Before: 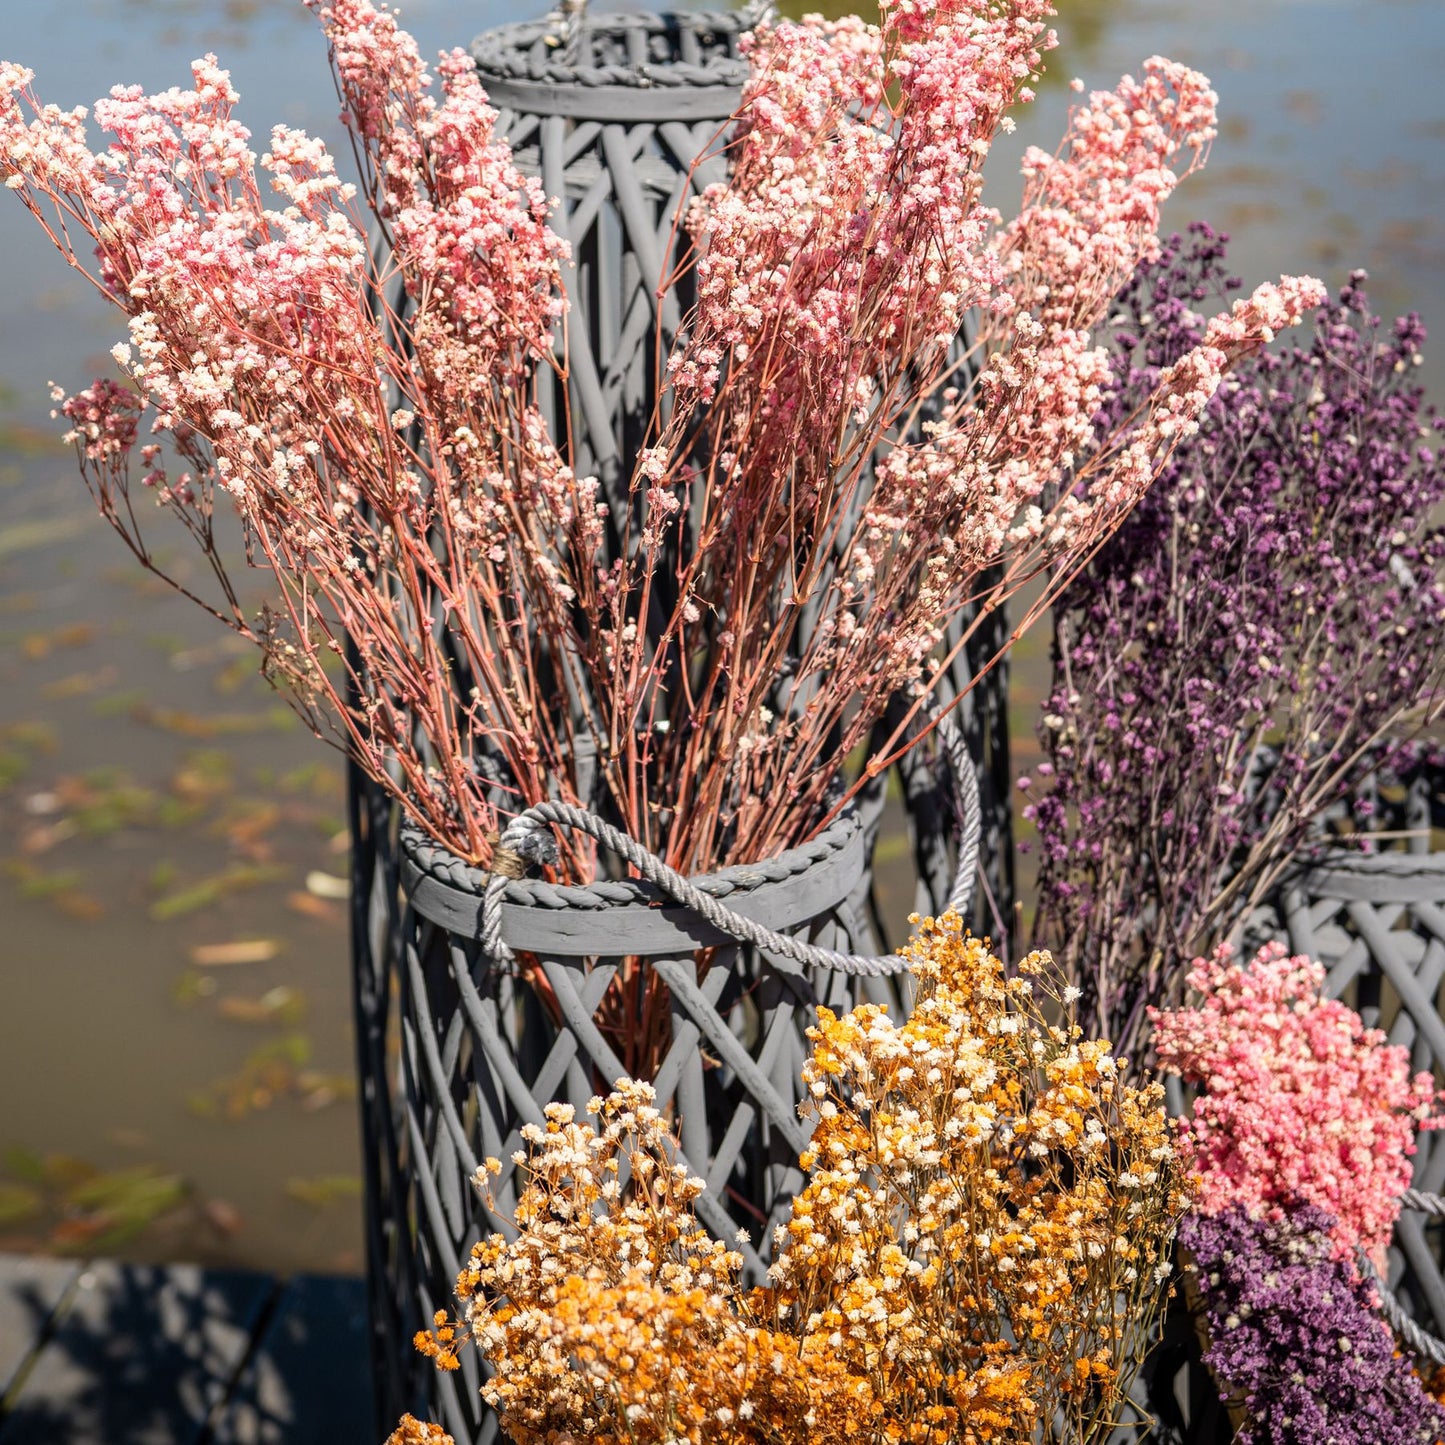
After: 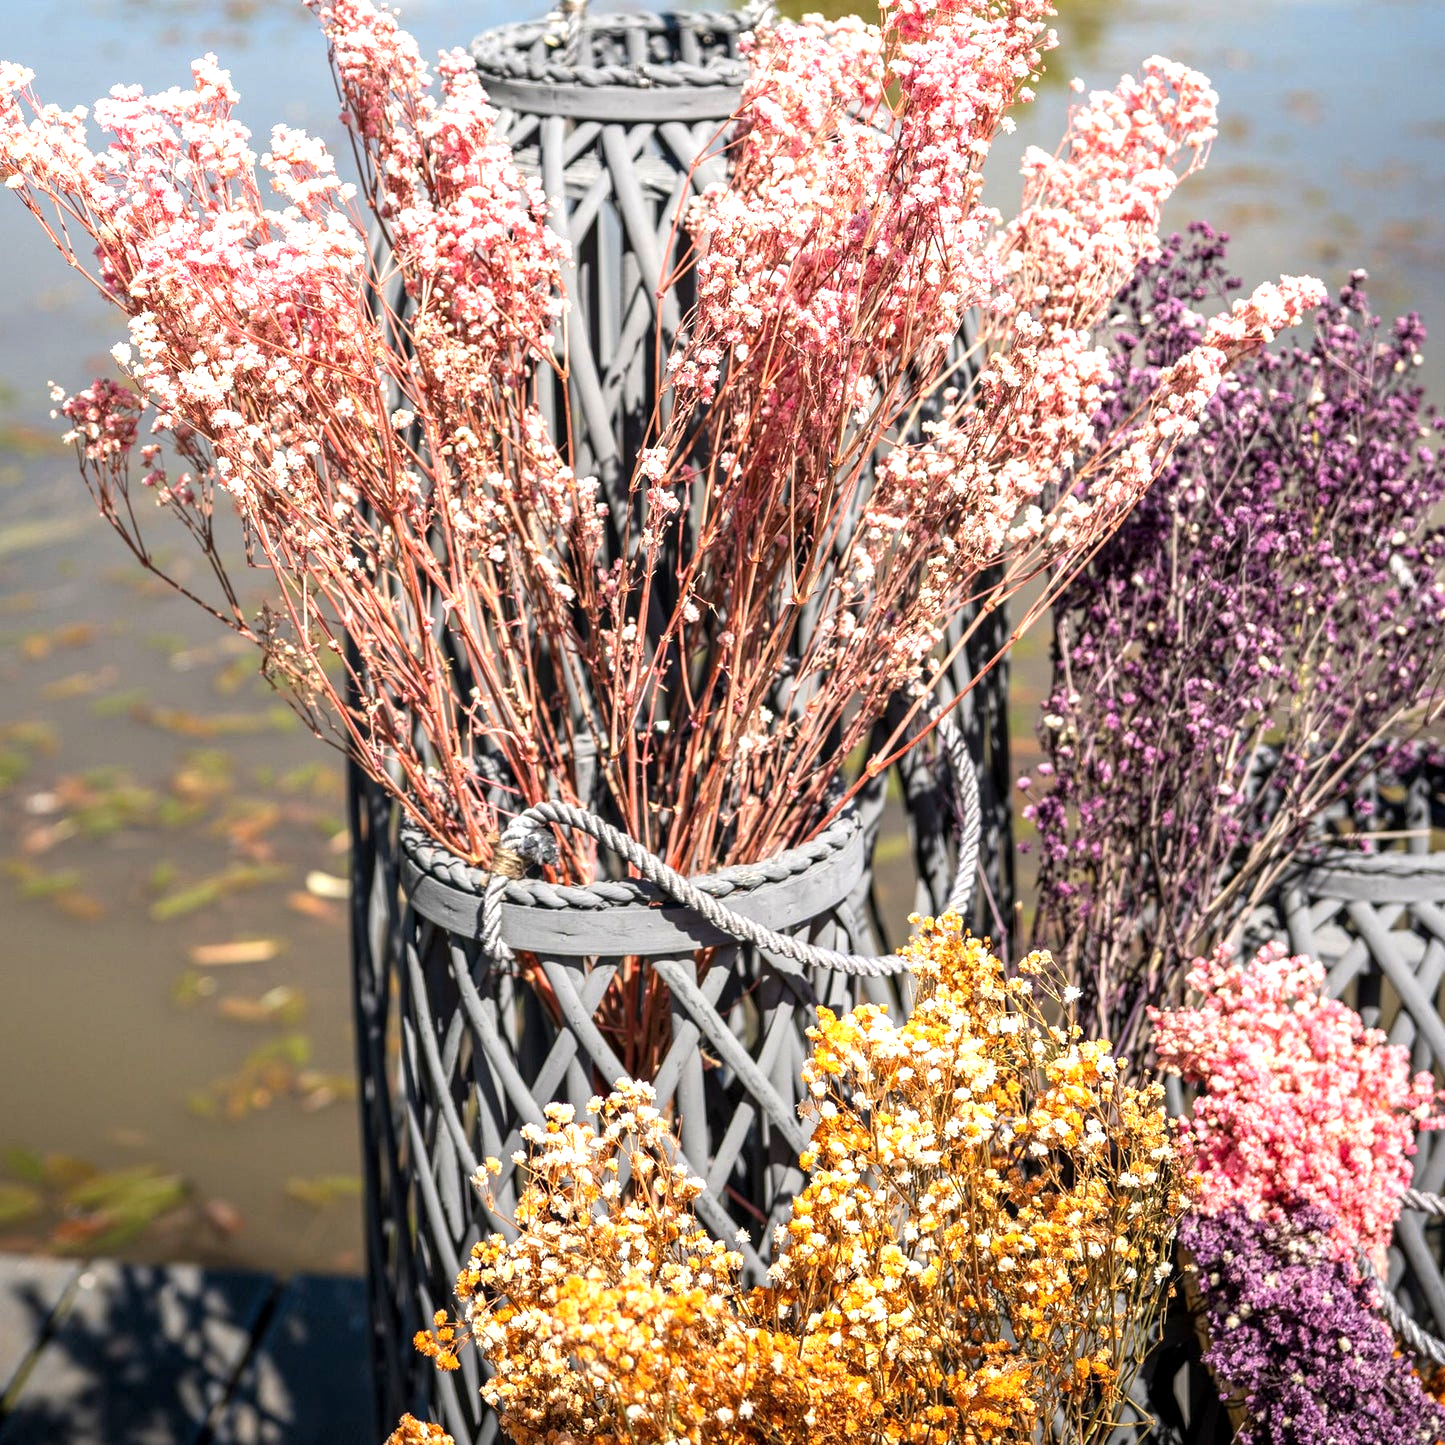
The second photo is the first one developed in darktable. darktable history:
exposure: black level correction 0, exposure 0.7 EV, compensate exposure bias true, compensate highlight preservation false
local contrast: highlights 100%, shadows 100%, detail 120%, midtone range 0.2
